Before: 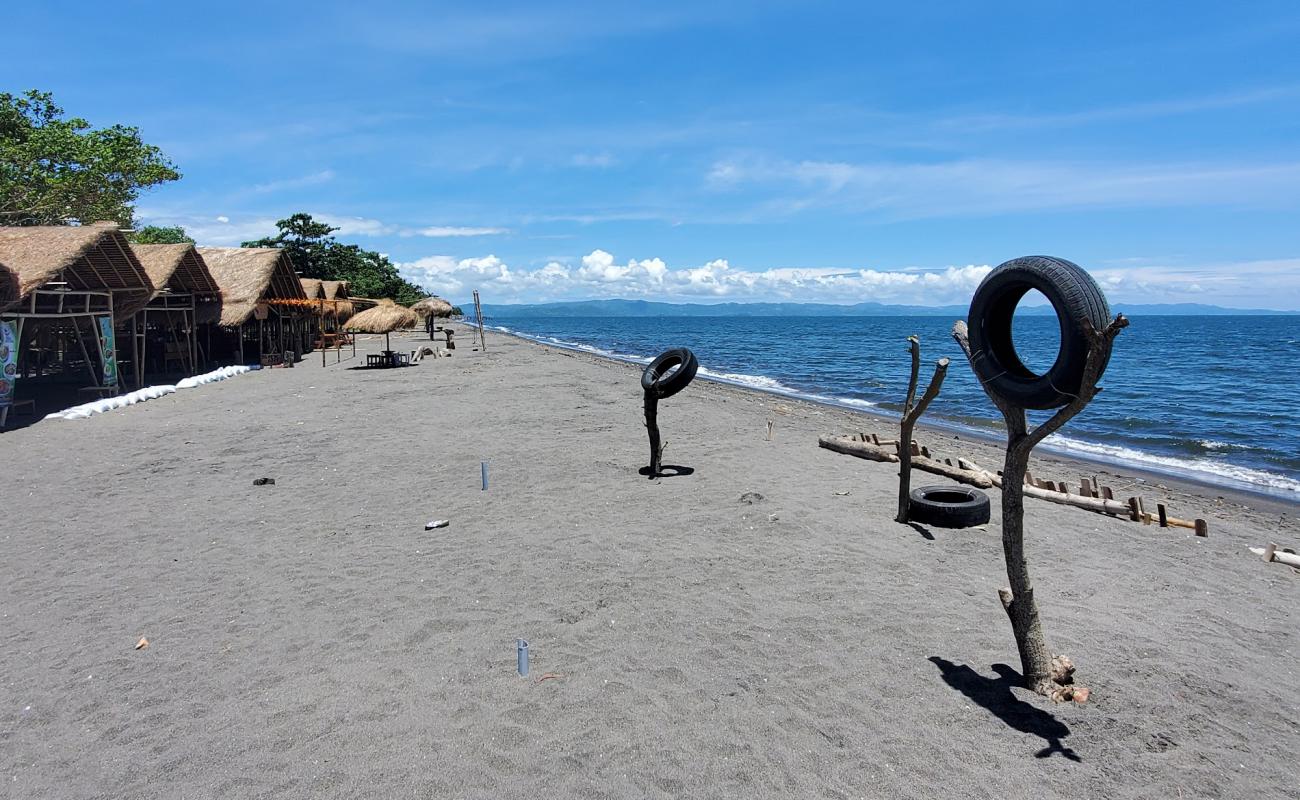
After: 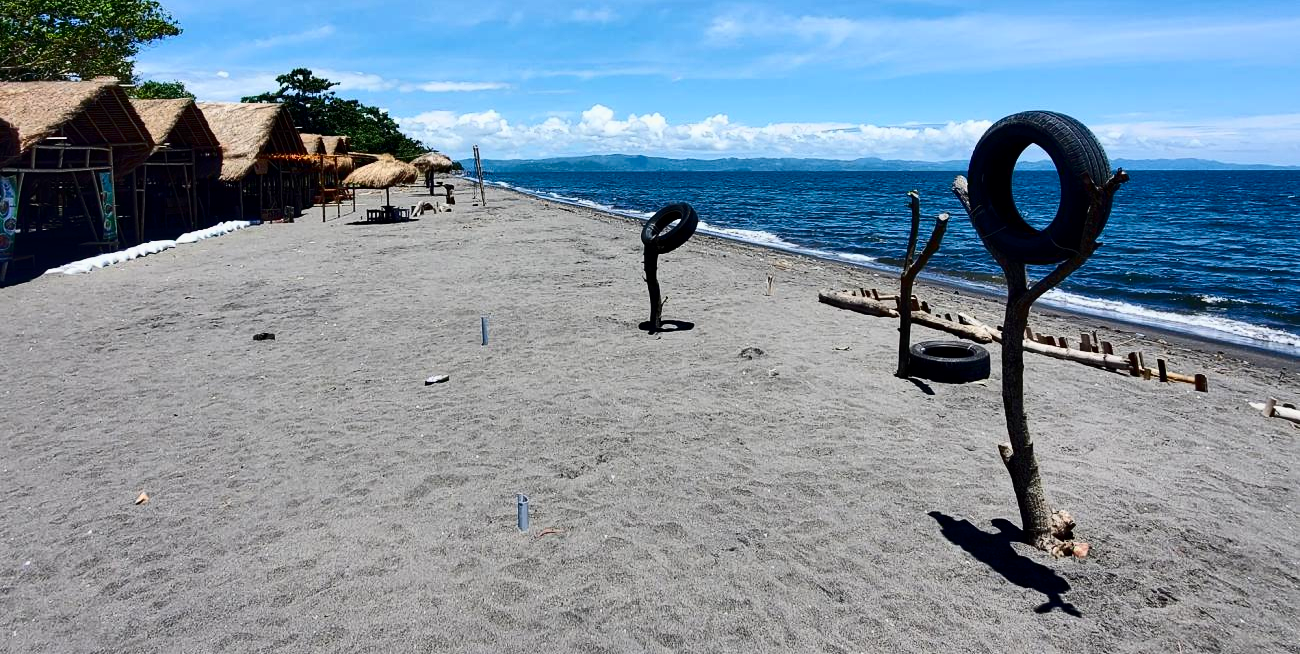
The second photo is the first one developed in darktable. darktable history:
crop and rotate: top 18.154%
exposure: black level correction 0.001, exposure -0.198 EV, compensate exposure bias true, compensate highlight preservation false
contrast brightness saturation: contrast 0.34, brightness -0.067, saturation 0.169
